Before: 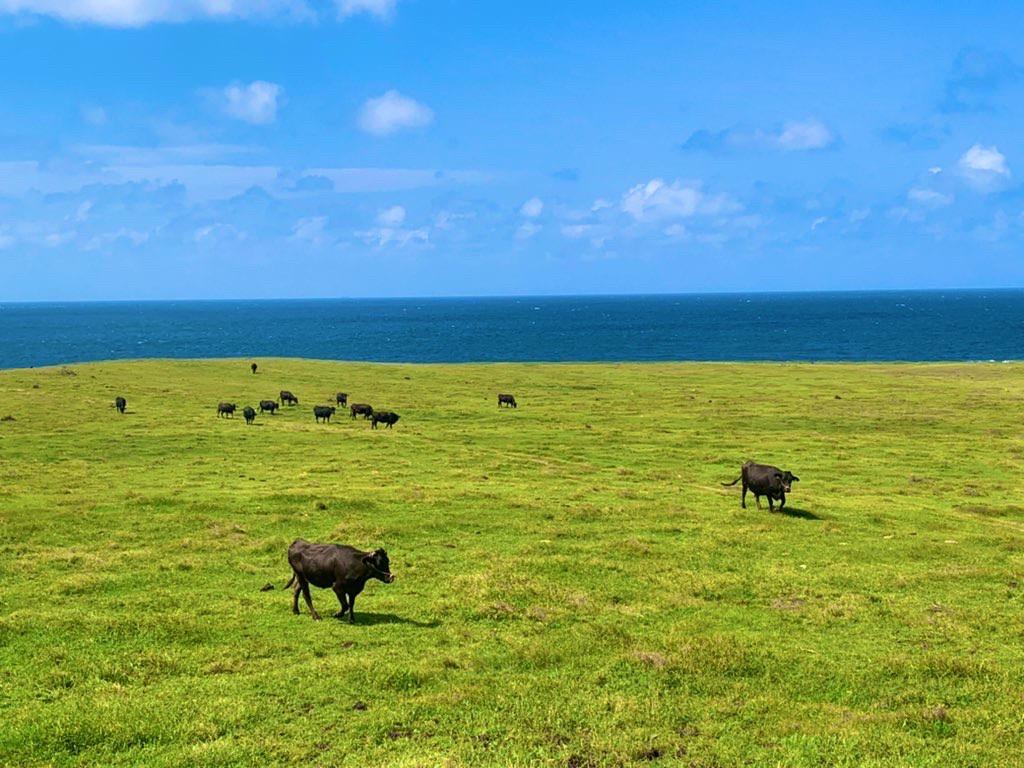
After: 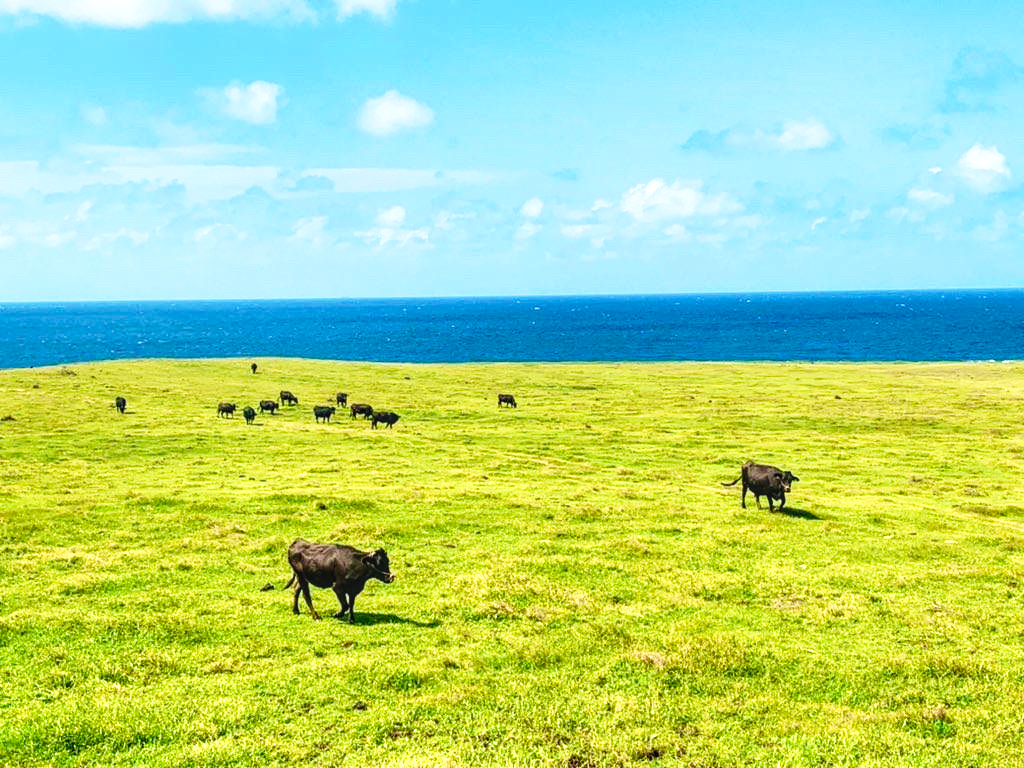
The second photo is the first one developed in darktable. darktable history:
base curve: curves: ch0 [(0, 0) (0.026, 0.03) (0.109, 0.232) (0.351, 0.748) (0.669, 0.968) (1, 1)], preserve colors none
local contrast: on, module defaults
